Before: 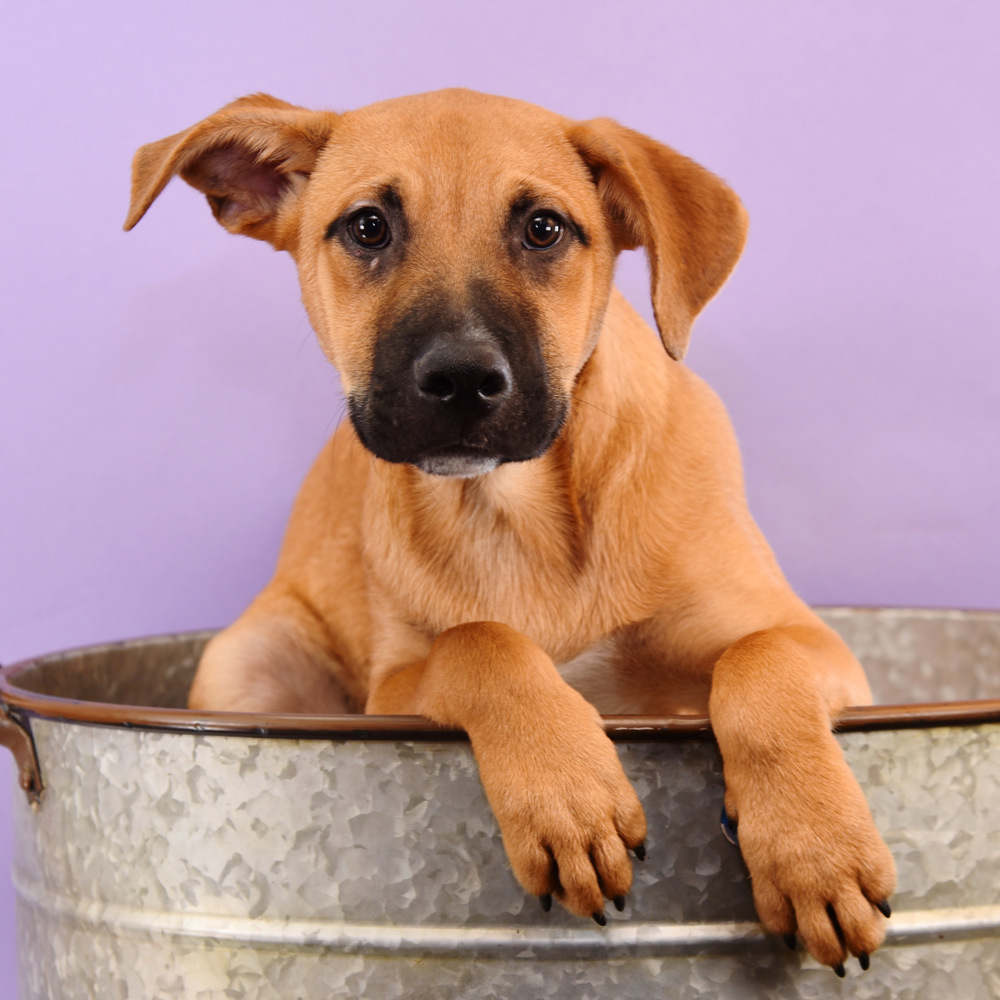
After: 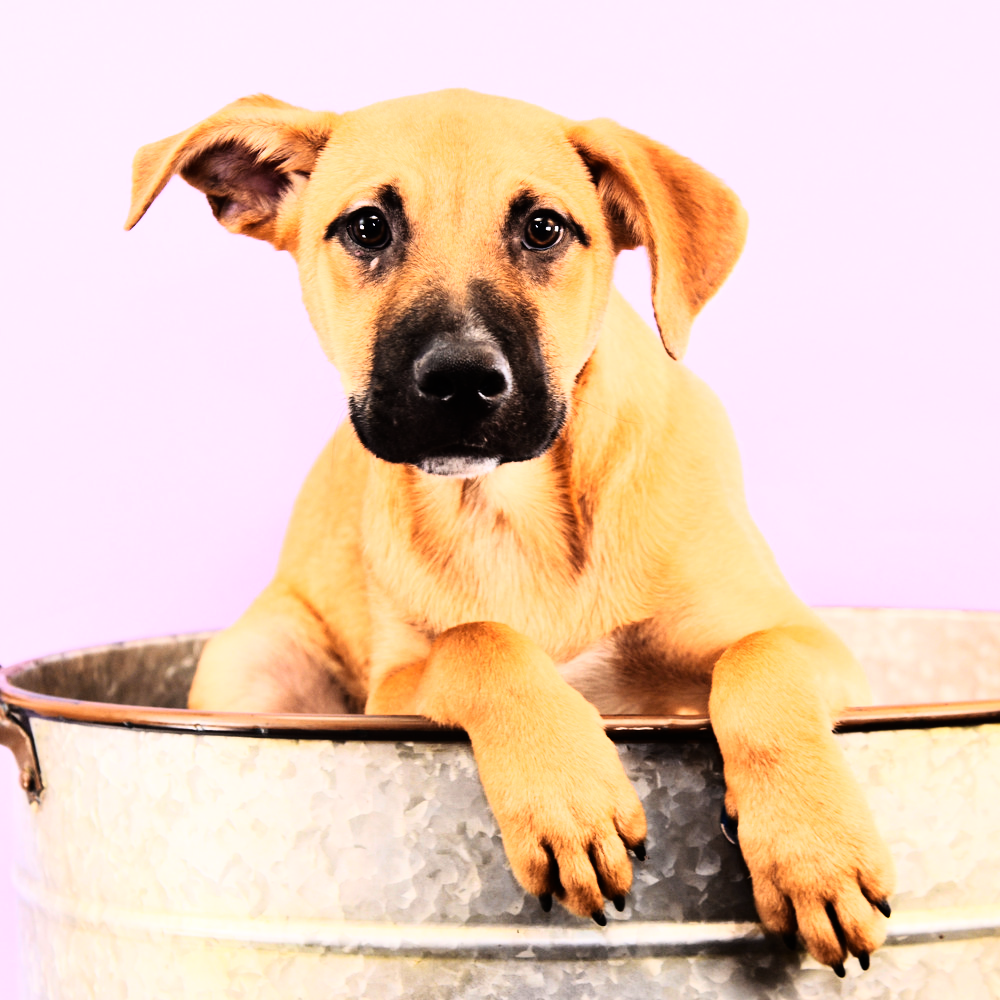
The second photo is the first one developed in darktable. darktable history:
exposure: exposure 0.2 EV, compensate highlight preservation false
rgb curve: curves: ch0 [(0, 0) (0.21, 0.15) (0.24, 0.21) (0.5, 0.75) (0.75, 0.96) (0.89, 0.99) (1, 1)]; ch1 [(0, 0.02) (0.21, 0.13) (0.25, 0.2) (0.5, 0.67) (0.75, 0.9) (0.89, 0.97) (1, 1)]; ch2 [(0, 0.02) (0.21, 0.13) (0.25, 0.2) (0.5, 0.67) (0.75, 0.9) (0.89, 0.97) (1, 1)], compensate middle gray true
